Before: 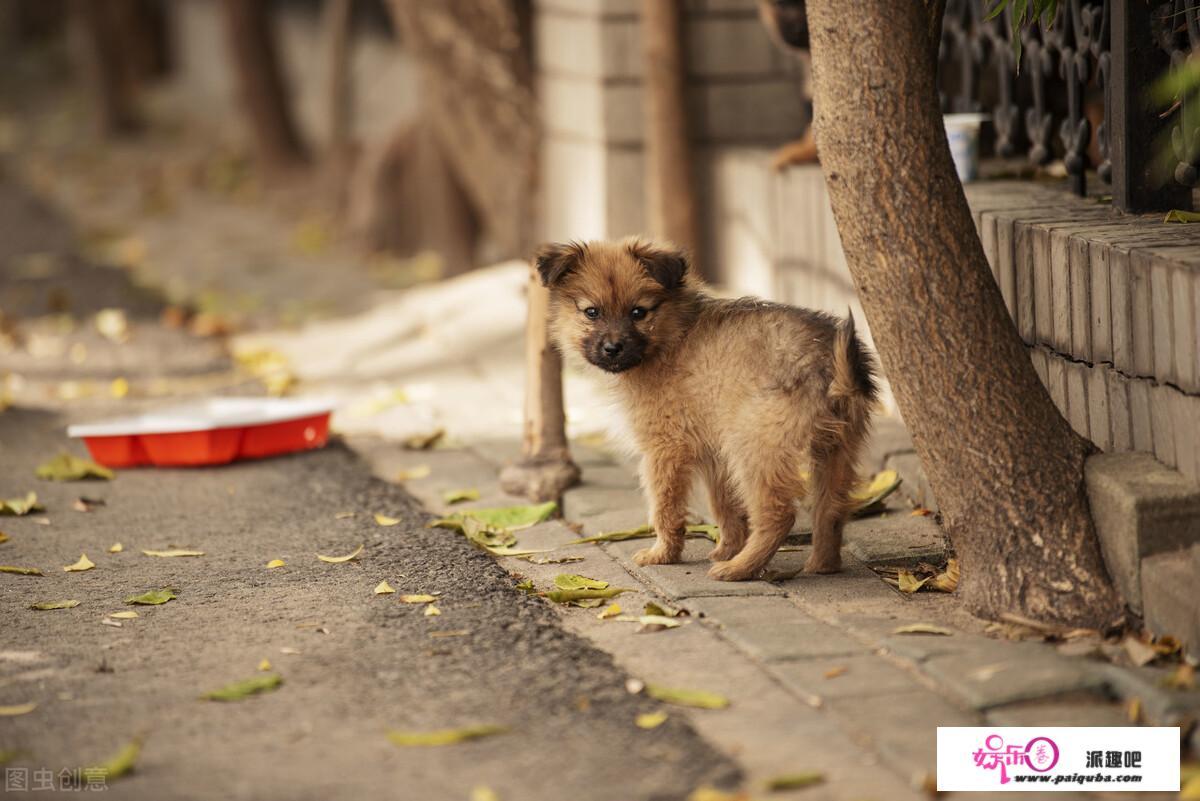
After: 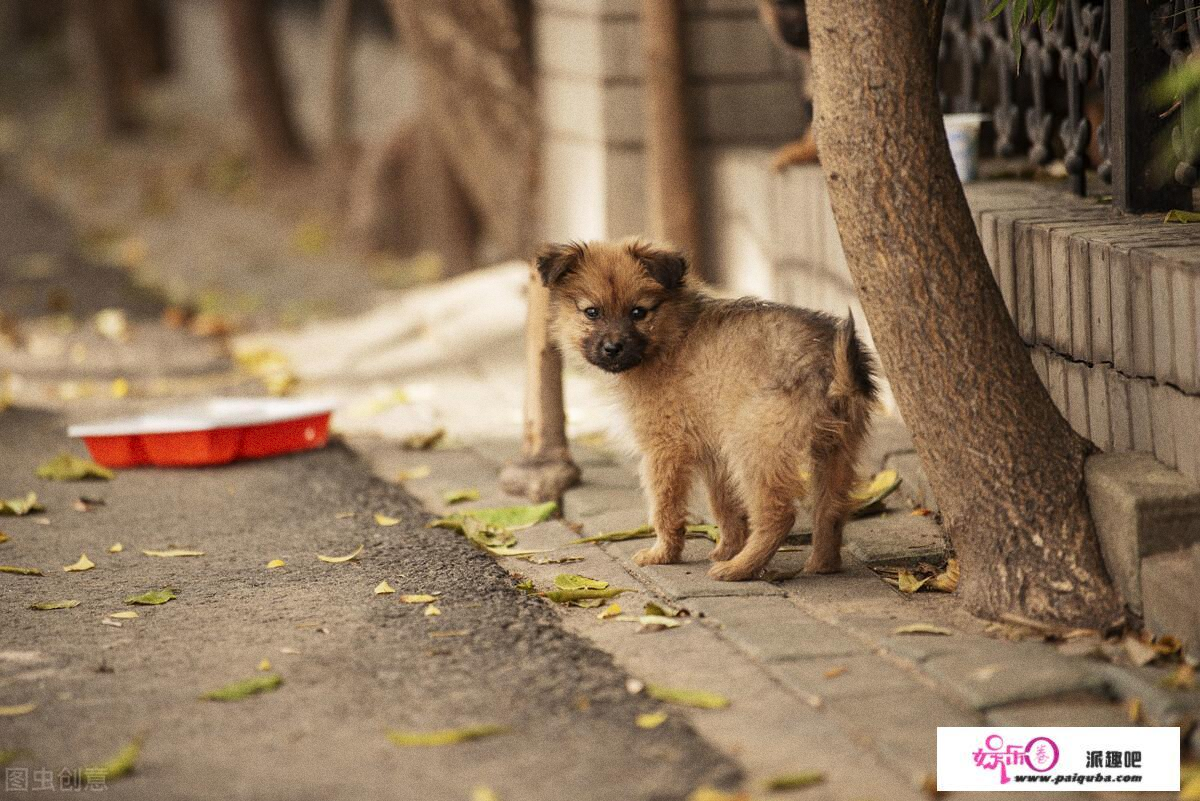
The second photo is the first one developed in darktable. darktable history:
shadows and highlights: shadows 29.61, highlights -30.47, low approximation 0.01, soften with gaussian
grain: on, module defaults
